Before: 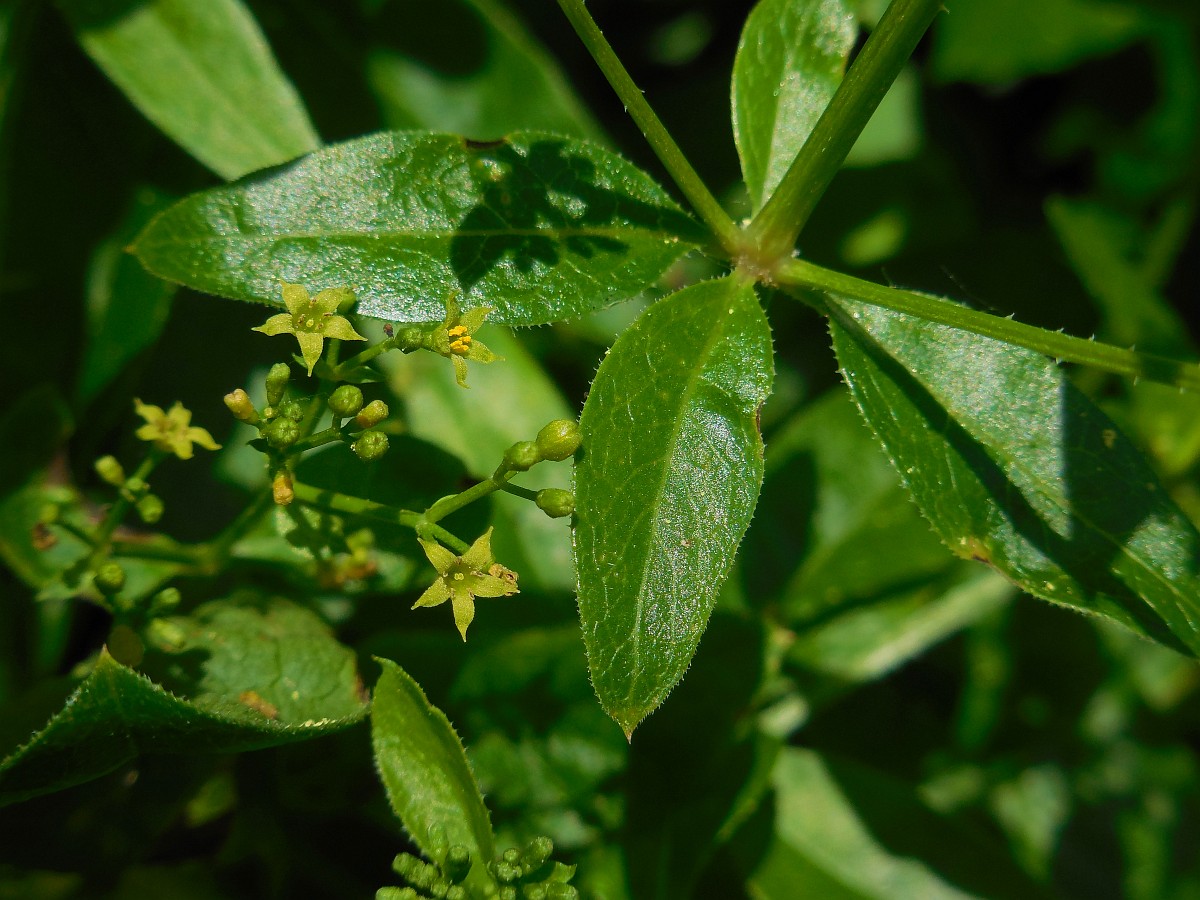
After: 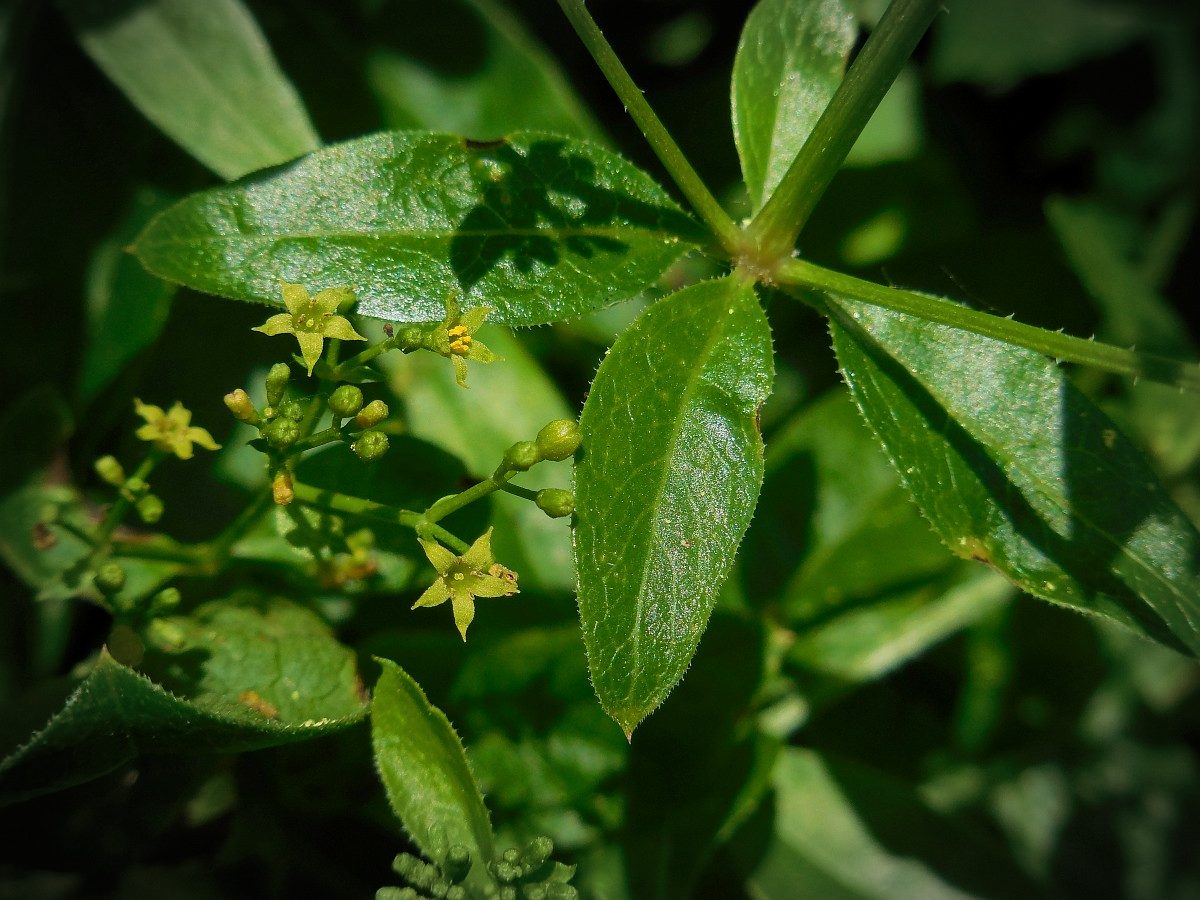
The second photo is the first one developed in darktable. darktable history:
vignetting: automatic ratio true
local contrast: mode bilateral grid, contrast 100, coarseness 100, detail 108%, midtone range 0.2
rgb curve: mode RGB, independent channels
